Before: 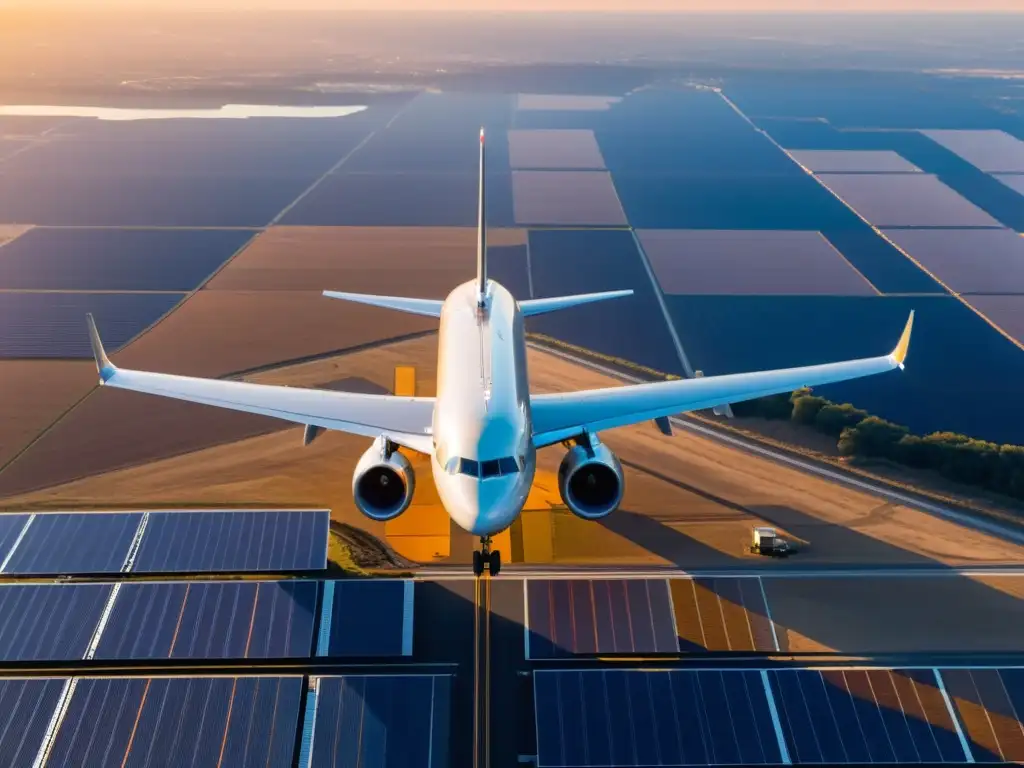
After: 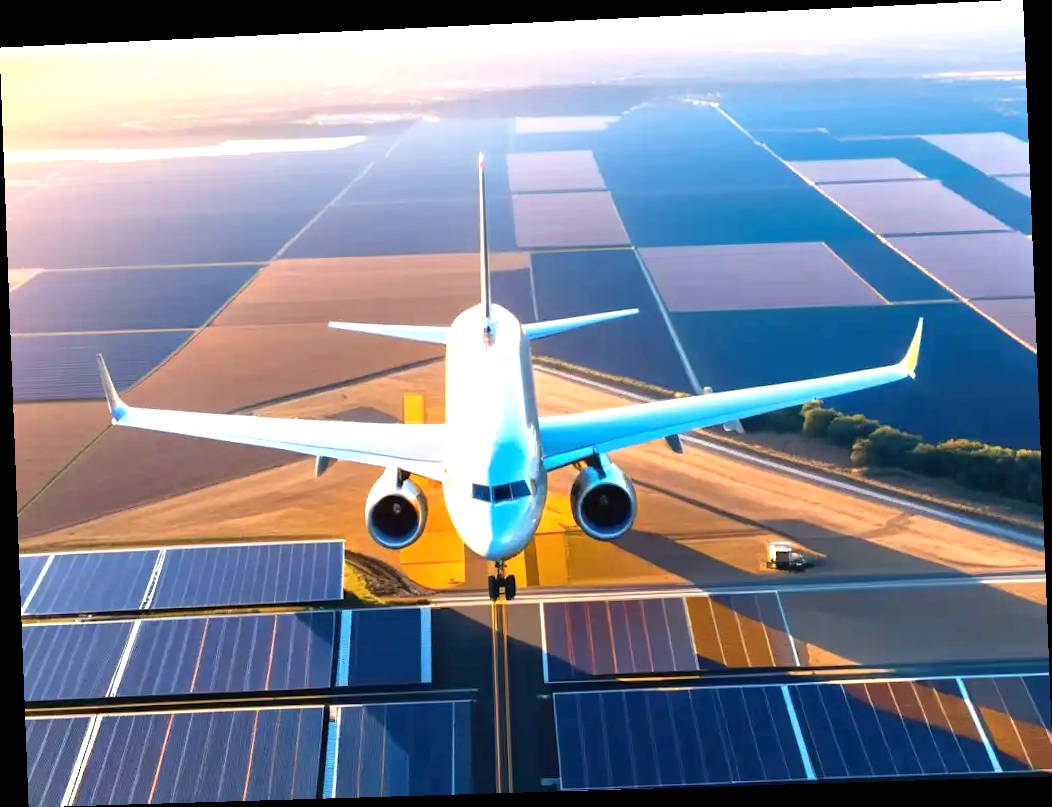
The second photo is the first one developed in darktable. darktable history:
exposure: black level correction 0, exposure 1.3 EV, compensate exposure bias true, compensate highlight preservation false
rotate and perspective: rotation -2.22°, lens shift (horizontal) -0.022, automatic cropping off
